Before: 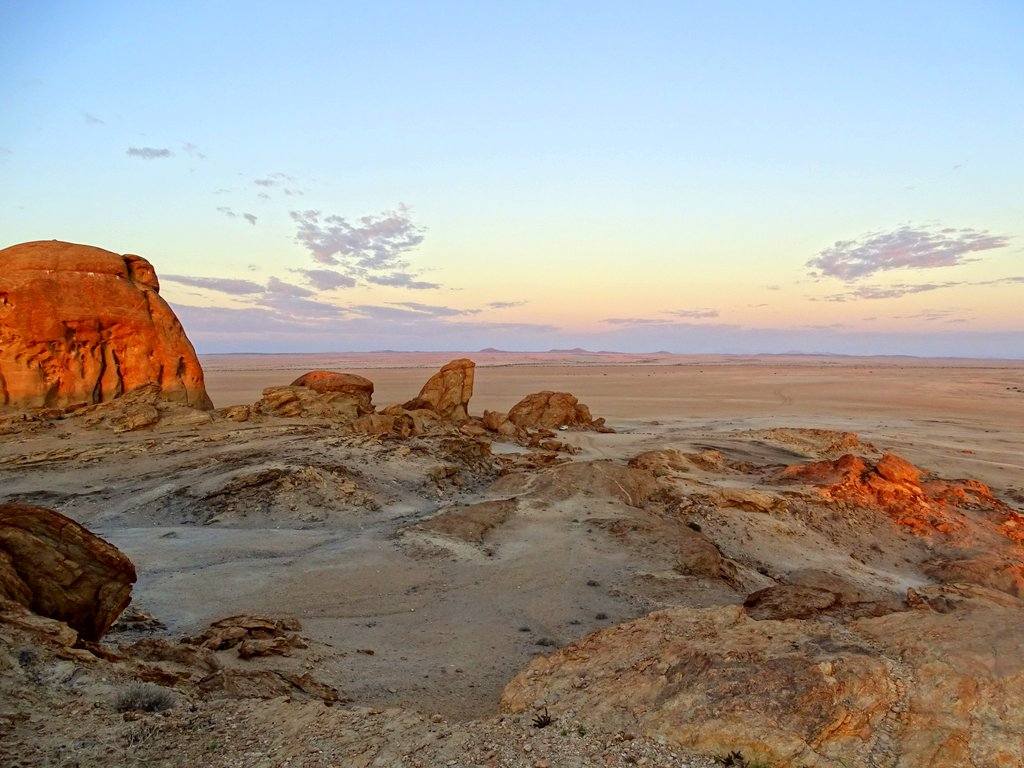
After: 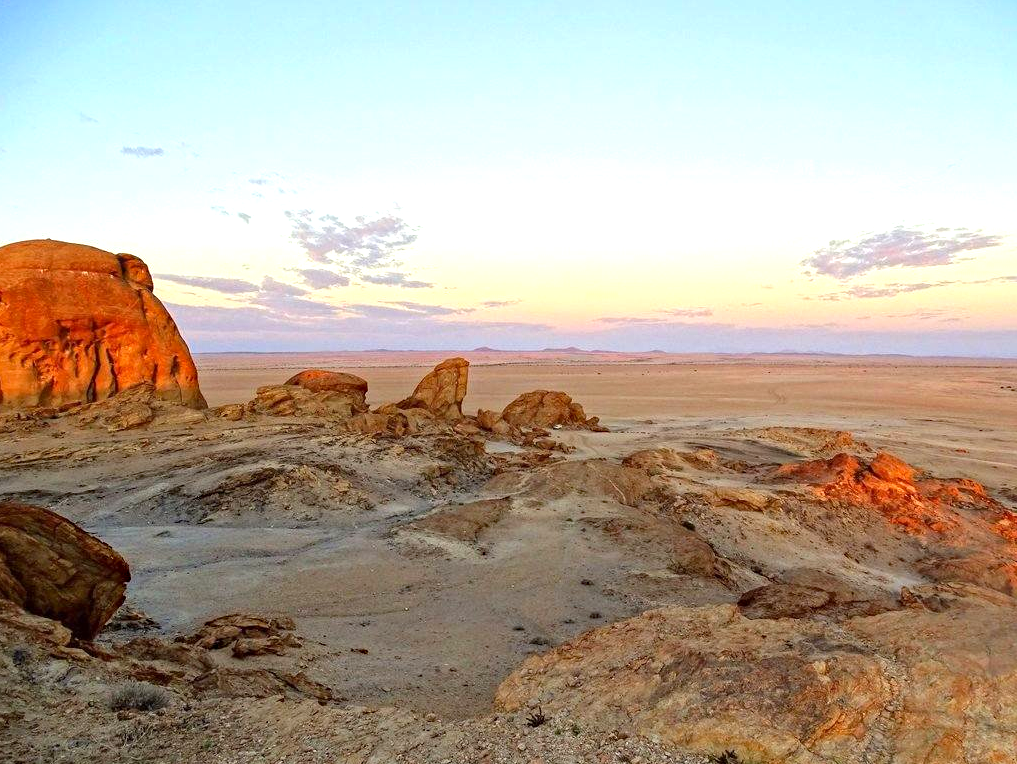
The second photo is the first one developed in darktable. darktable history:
tone equalizer: on, module defaults
haze removal: compatibility mode true, adaptive false
crop and rotate: left 0.614%, top 0.179%, bottom 0.309%
exposure: exposure 0.496 EV, compensate highlight preservation false
